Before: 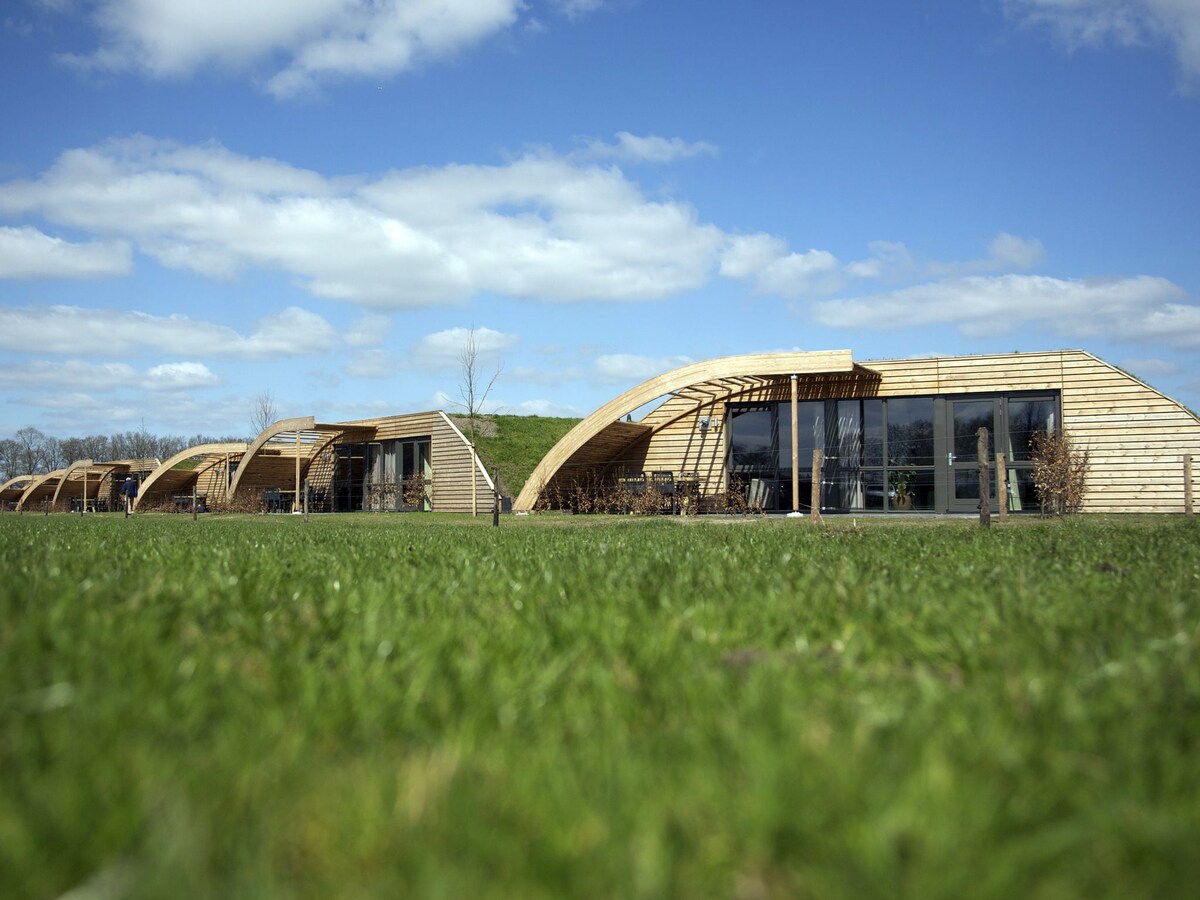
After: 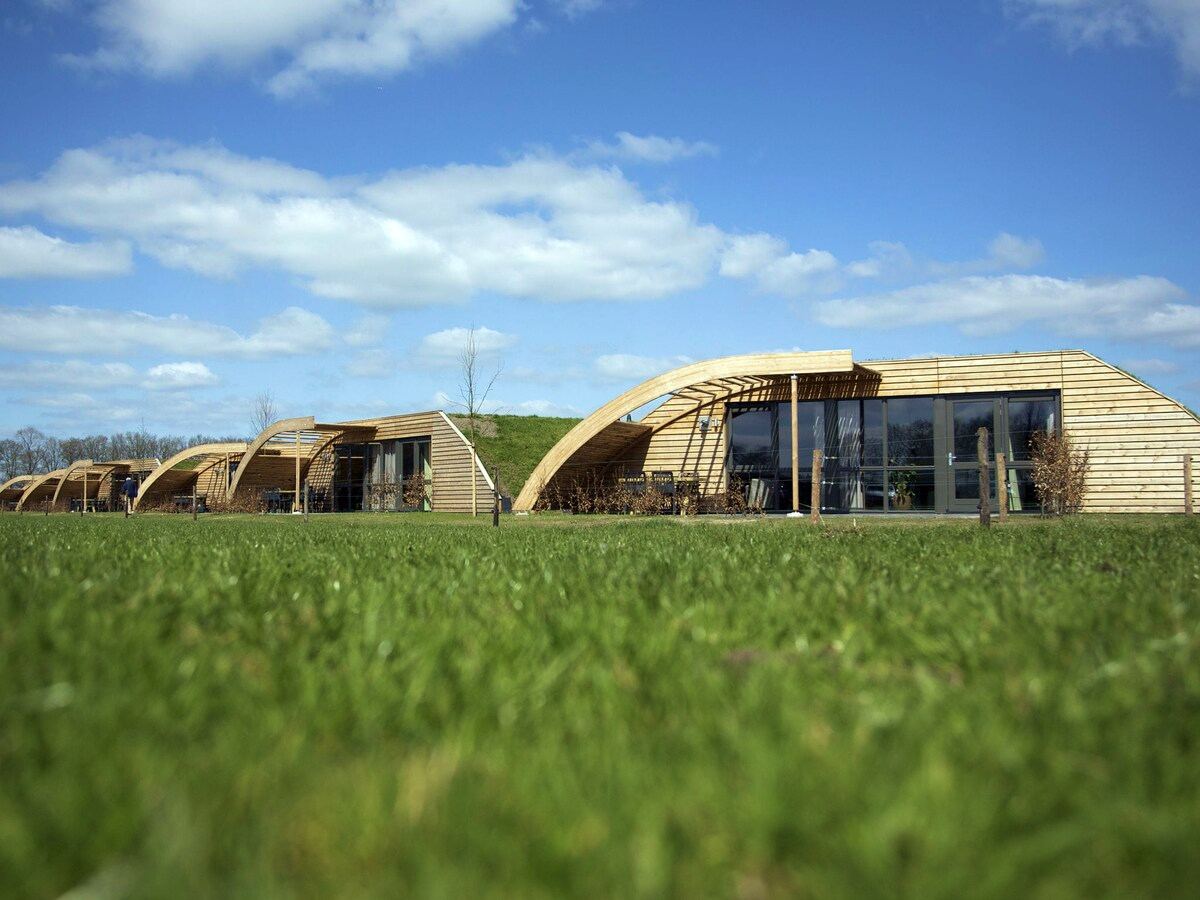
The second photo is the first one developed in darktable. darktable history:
velvia: on, module defaults
rotate and perspective: automatic cropping off
